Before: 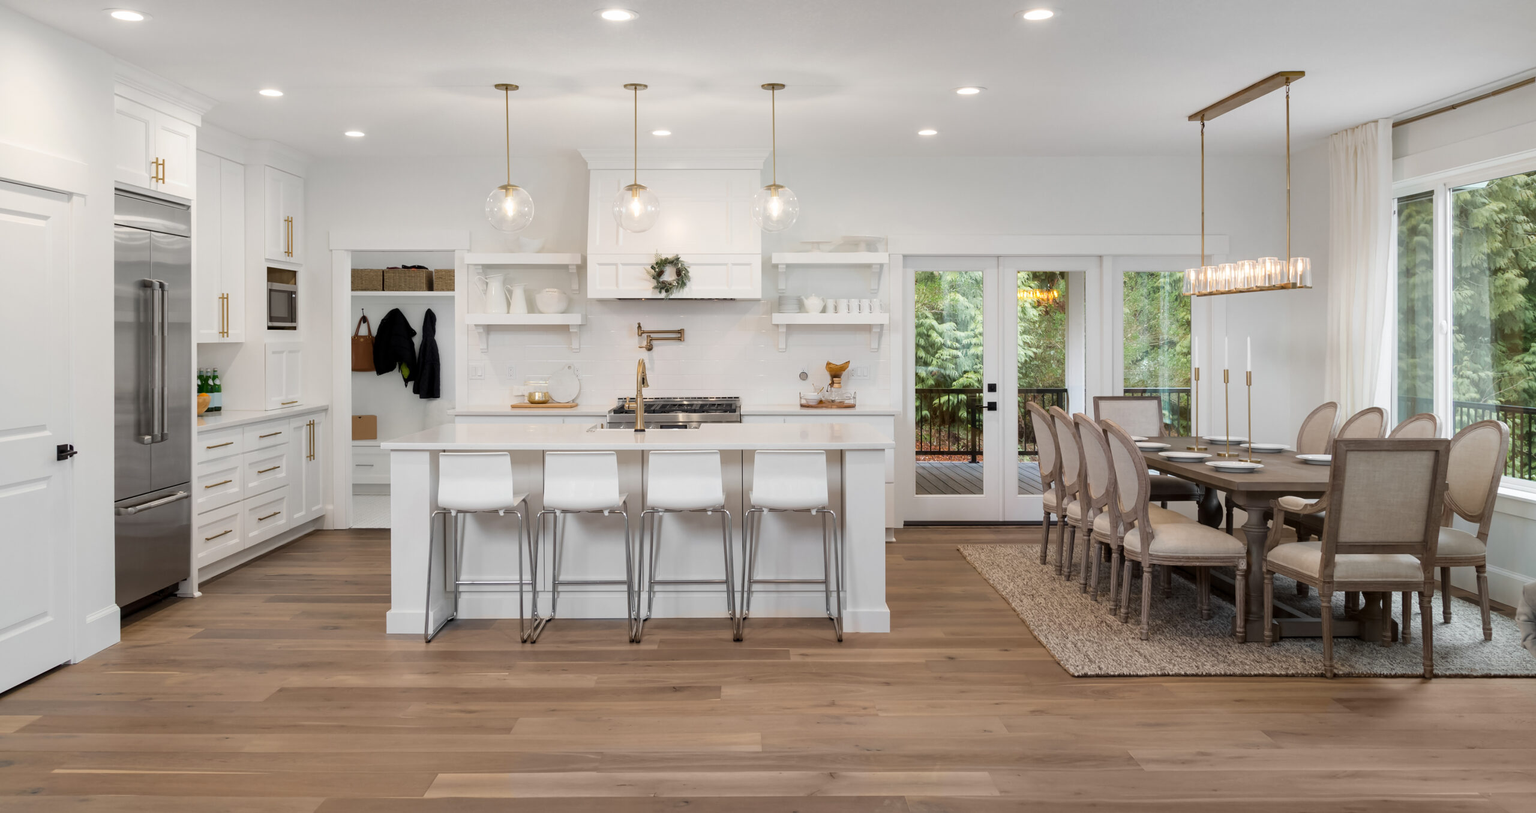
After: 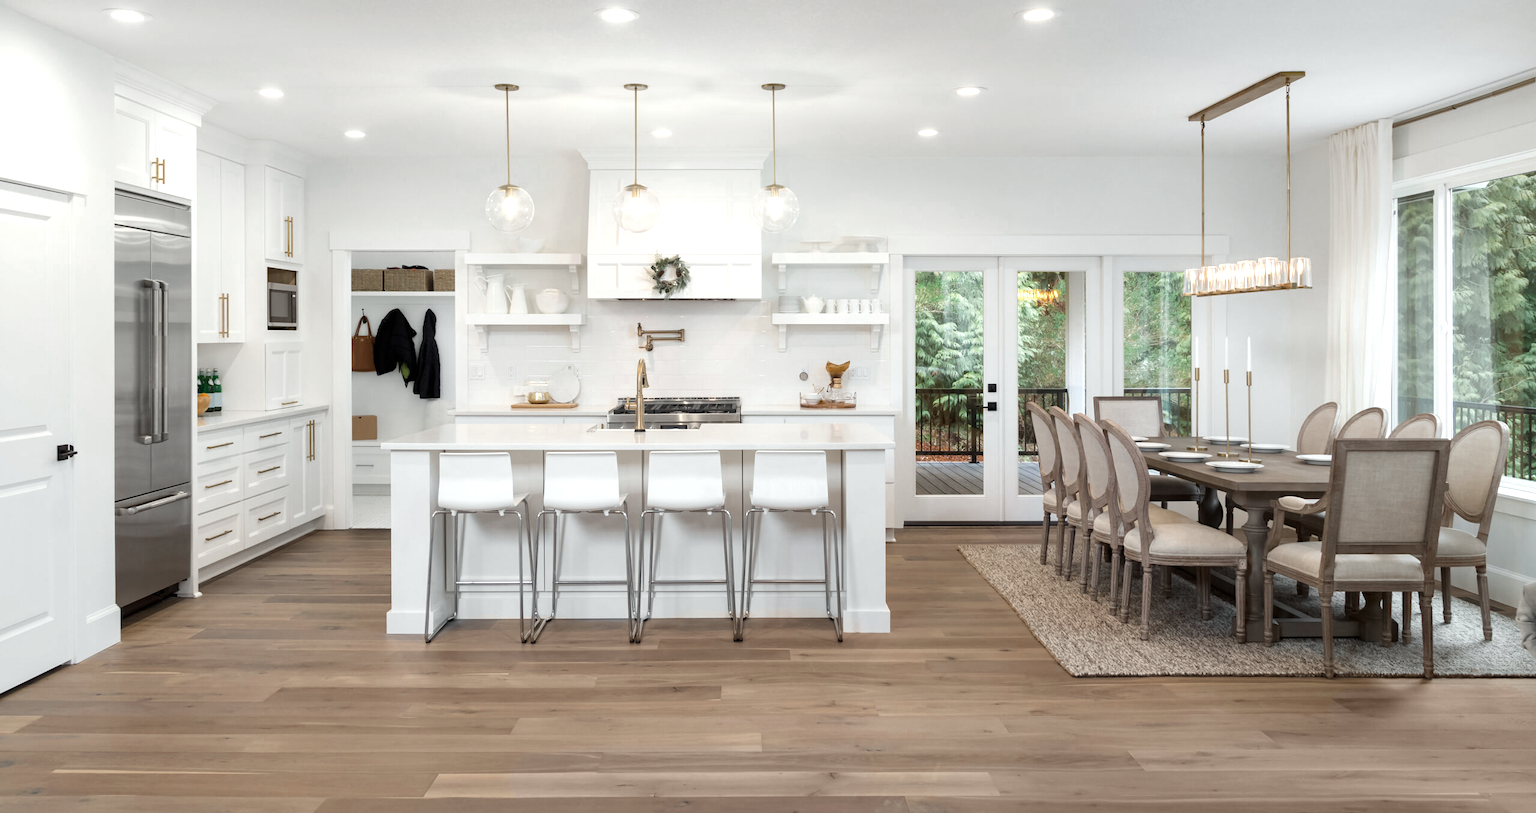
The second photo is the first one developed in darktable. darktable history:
exposure: black level correction 0, exposure 0.5 EV, compensate exposure bias true, compensate highlight preservation false
white balance: red 0.978, blue 0.999
color zones: curves: ch0 [(0, 0.5) (0.125, 0.4) (0.25, 0.5) (0.375, 0.4) (0.5, 0.4) (0.625, 0.35) (0.75, 0.35) (0.875, 0.5)]; ch1 [(0, 0.35) (0.125, 0.45) (0.25, 0.35) (0.375, 0.35) (0.5, 0.35) (0.625, 0.35) (0.75, 0.45) (0.875, 0.35)]; ch2 [(0, 0.6) (0.125, 0.5) (0.25, 0.5) (0.375, 0.6) (0.5, 0.6) (0.625, 0.5) (0.75, 0.5) (0.875, 0.5)]
